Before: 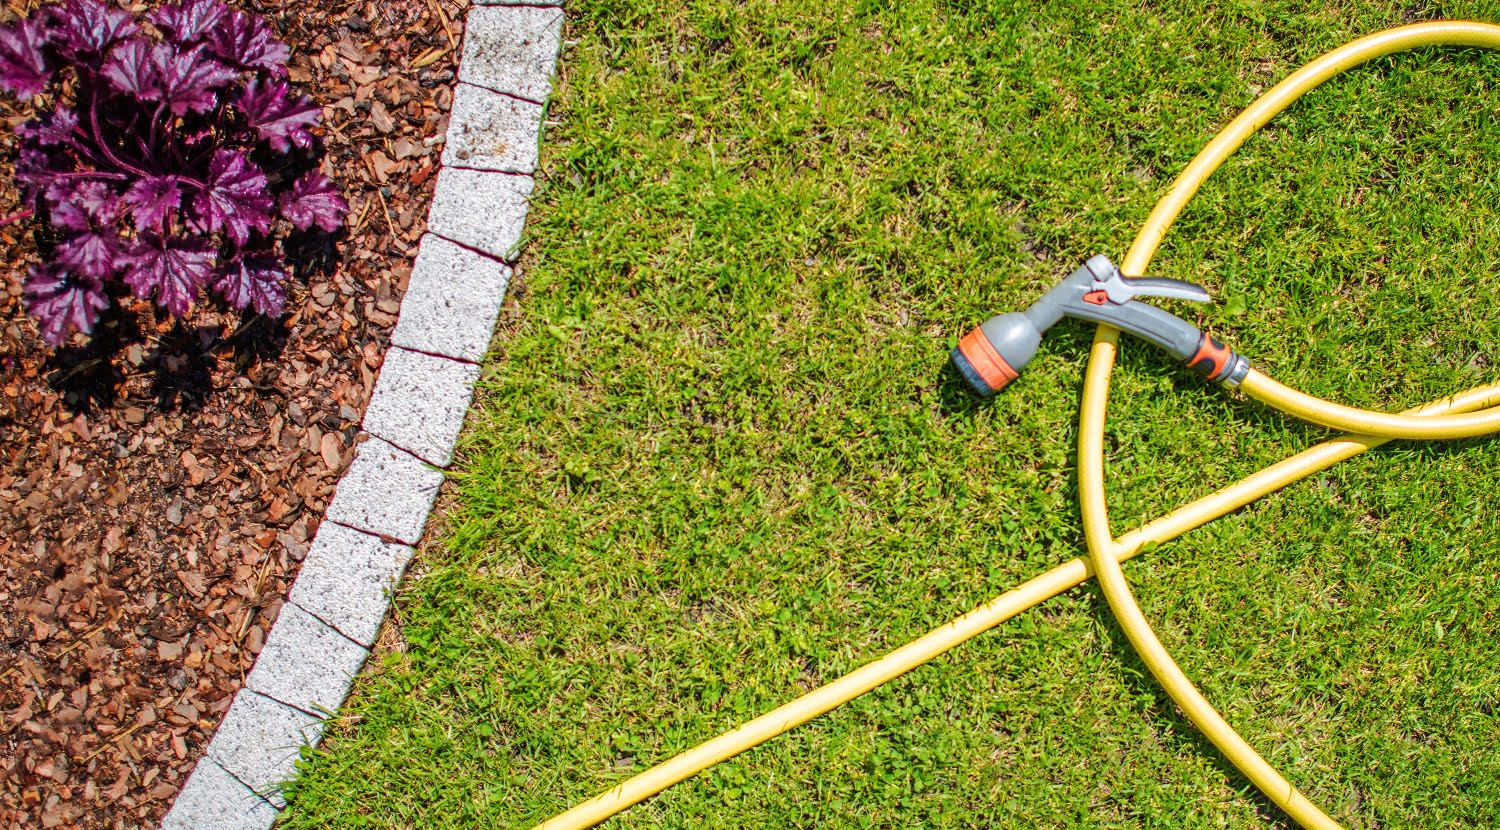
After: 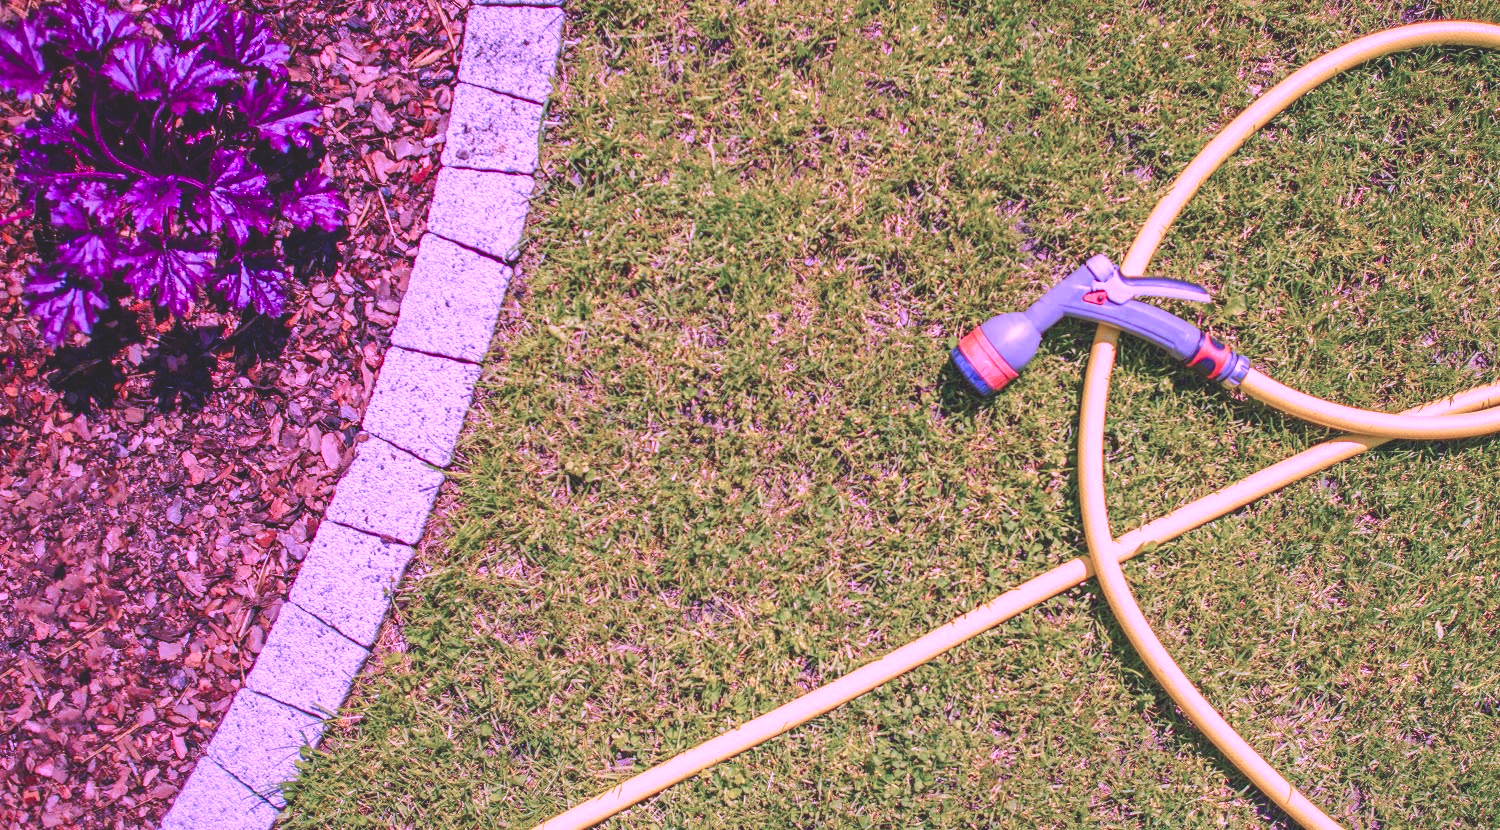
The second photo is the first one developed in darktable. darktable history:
color calibration: illuminant custom, x 0.379, y 0.481, temperature 4443.07 K
color balance rgb: shadows lift › chroma 2%, shadows lift › hue 247.2°, power › chroma 0.3%, power › hue 25.2°, highlights gain › chroma 3%, highlights gain › hue 60°, global offset › luminance 2%, perceptual saturation grading › global saturation 20%, perceptual saturation grading › highlights -20%, perceptual saturation grading › shadows 30%
